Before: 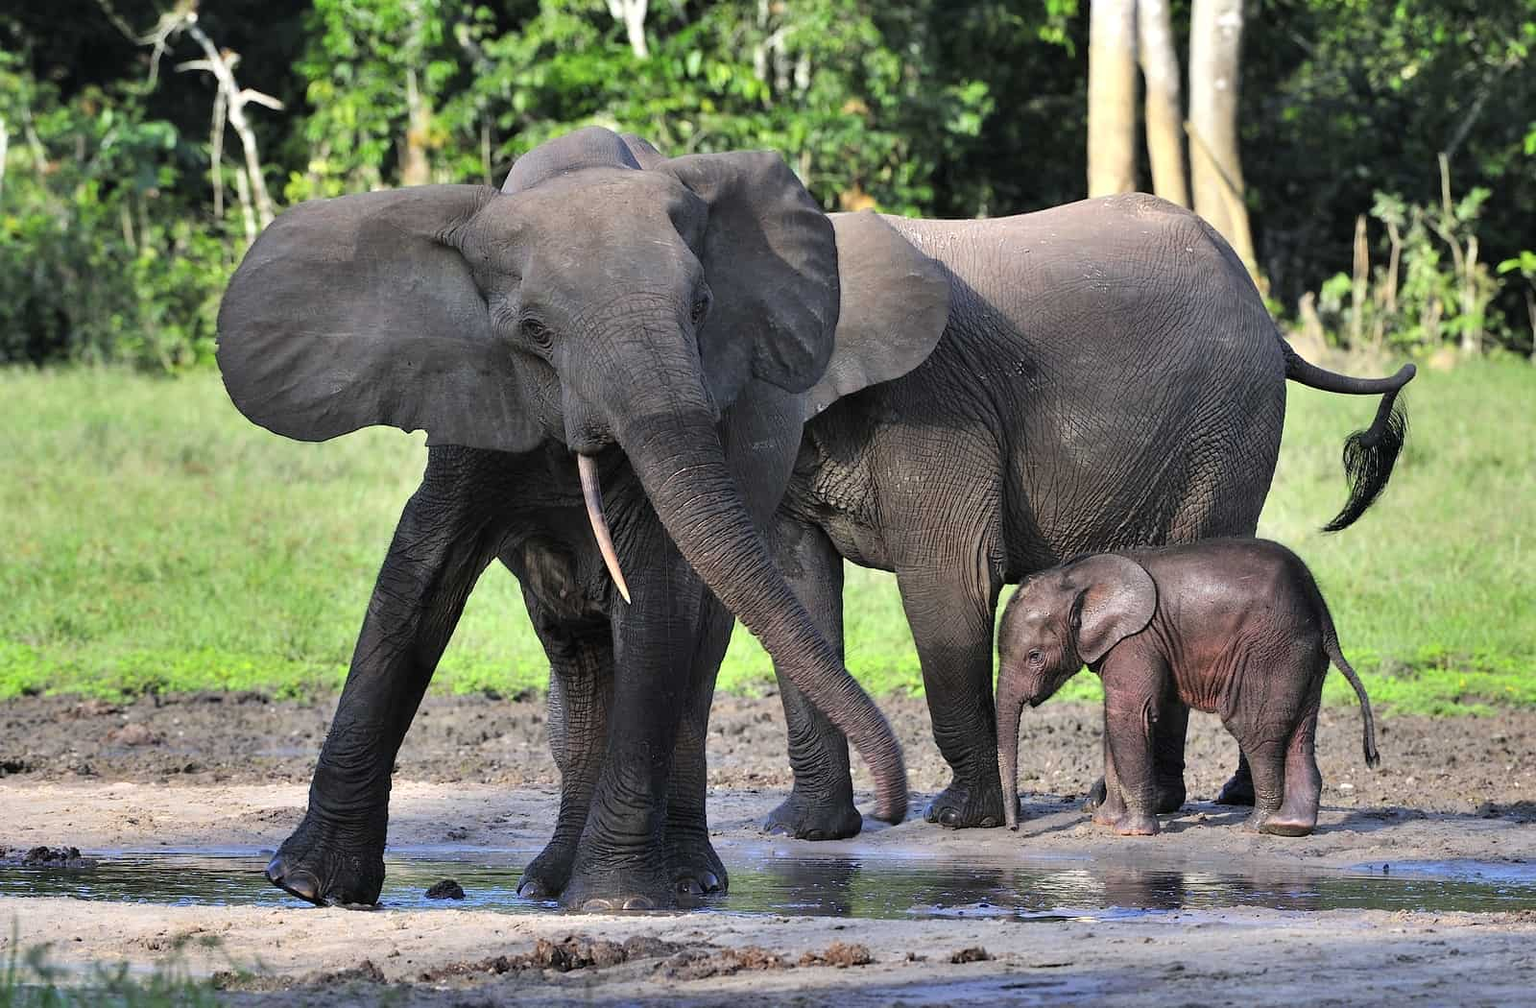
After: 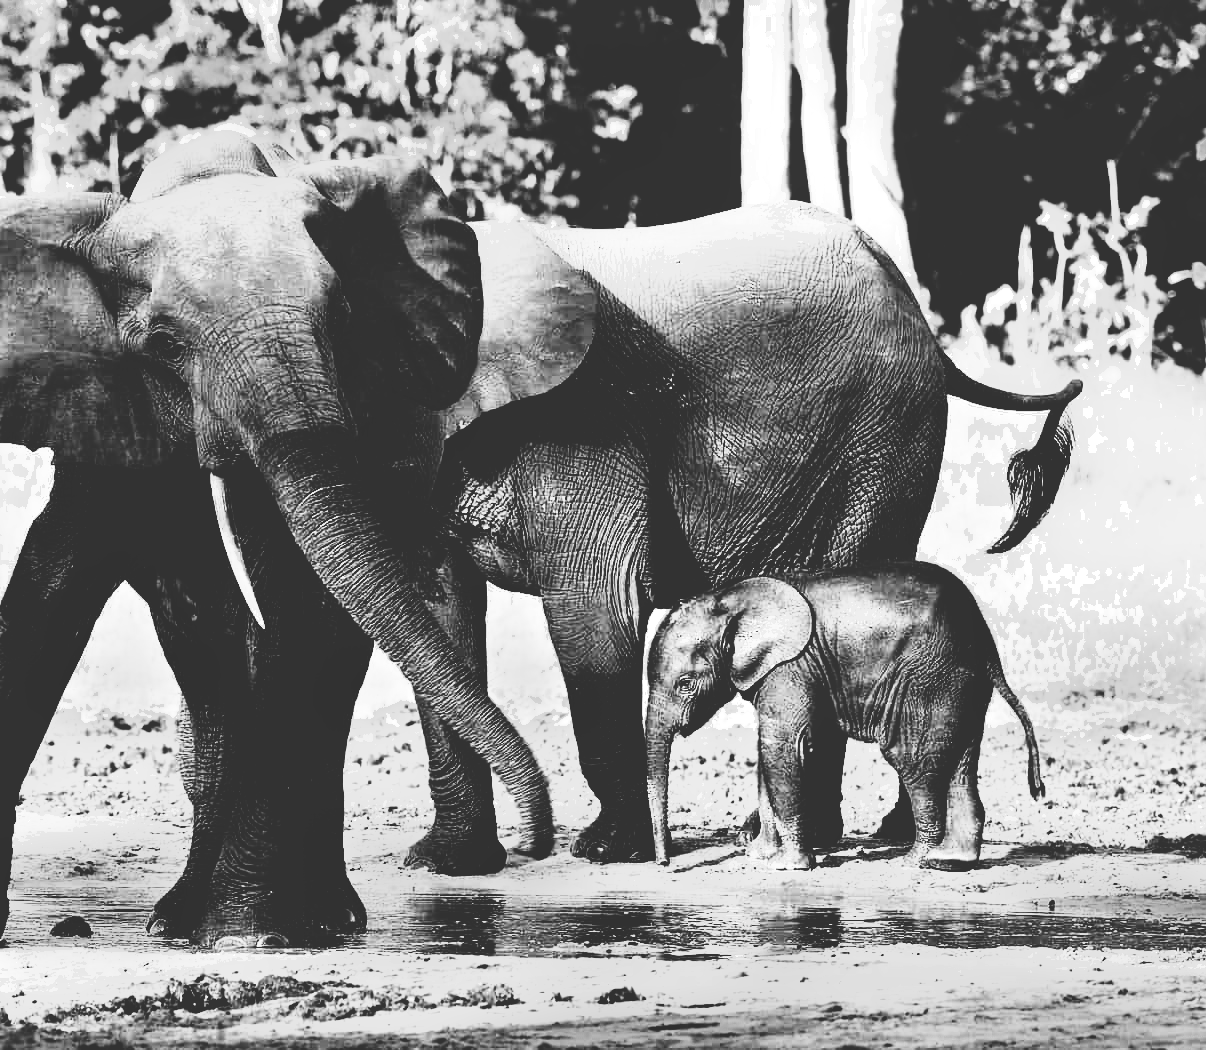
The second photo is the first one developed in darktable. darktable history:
crop and rotate: left 24.6%
base curve: curves: ch0 [(0, 0.036) (0.083, 0.04) (0.804, 1)], preserve colors none
monochrome: a 26.22, b 42.67, size 0.8
rgb curve: curves: ch0 [(0, 0) (0.21, 0.15) (0.24, 0.21) (0.5, 0.75) (0.75, 0.96) (0.89, 0.99) (1, 1)]; ch1 [(0, 0.02) (0.21, 0.13) (0.25, 0.2) (0.5, 0.67) (0.75, 0.9) (0.89, 0.97) (1, 1)]; ch2 [(0, 0.02) (0.21, 0.13) (0.25, 0.2) (0.5, 0.67) (0.75, 0.9) (0.89, 0.97) (1, 1)], compensate middle gray true
